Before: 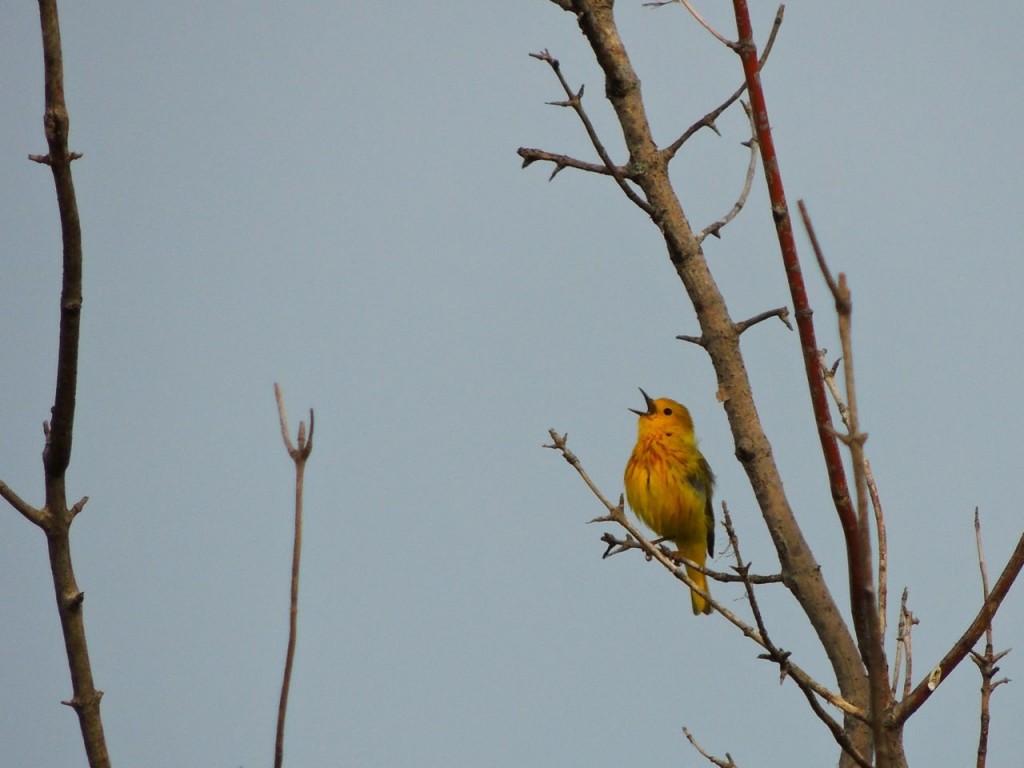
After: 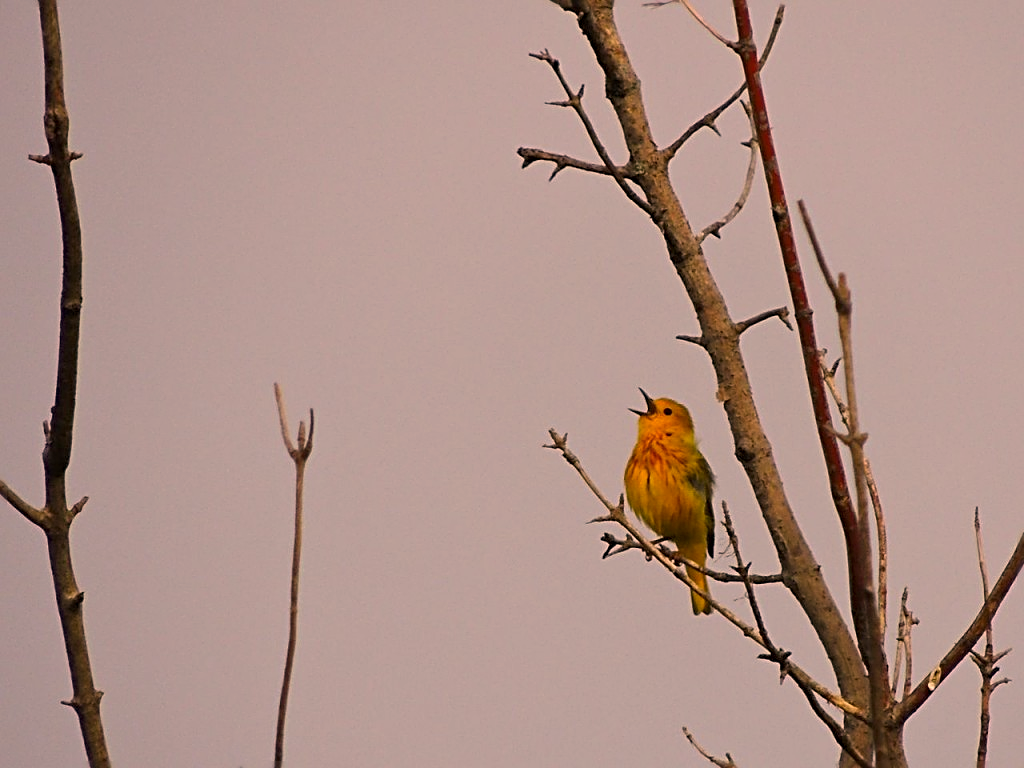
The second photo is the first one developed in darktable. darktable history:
color correction: highlights a* 21.19, highlights b* 19.7
sharpen: radius 2.58, amount 0.693
